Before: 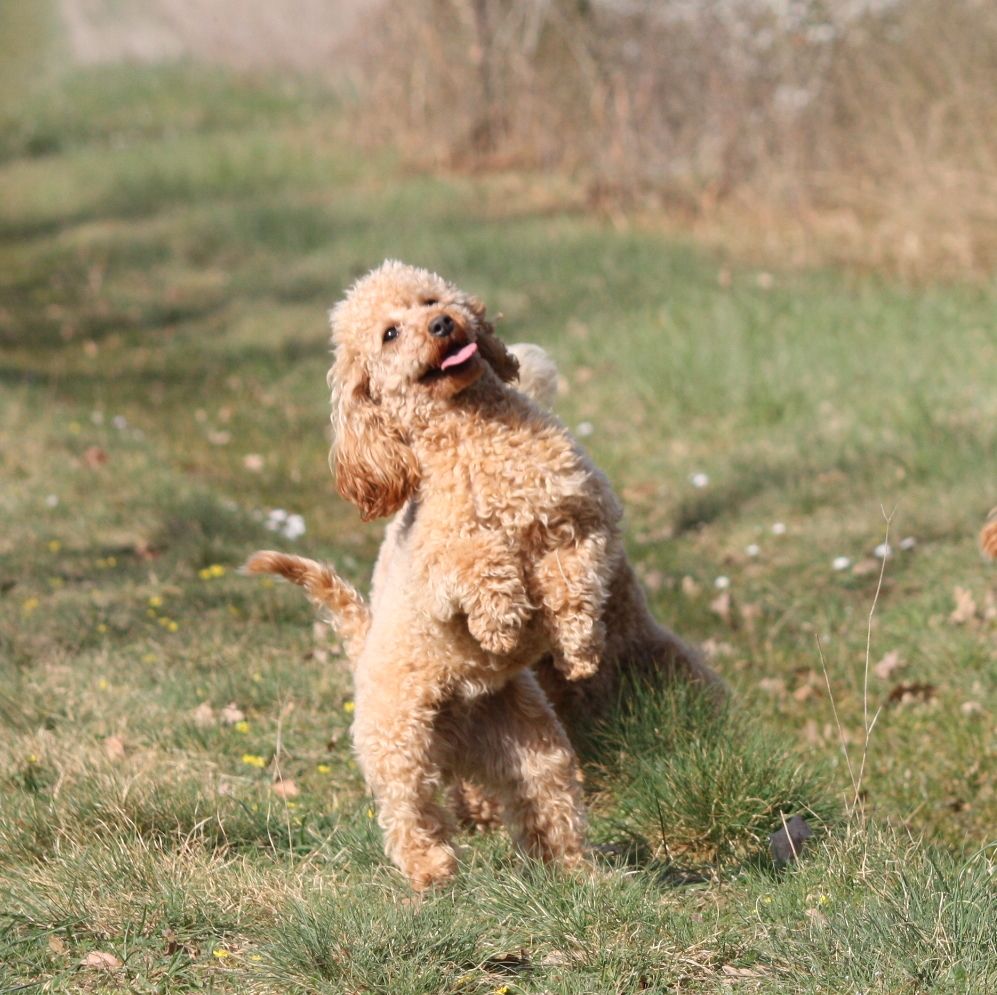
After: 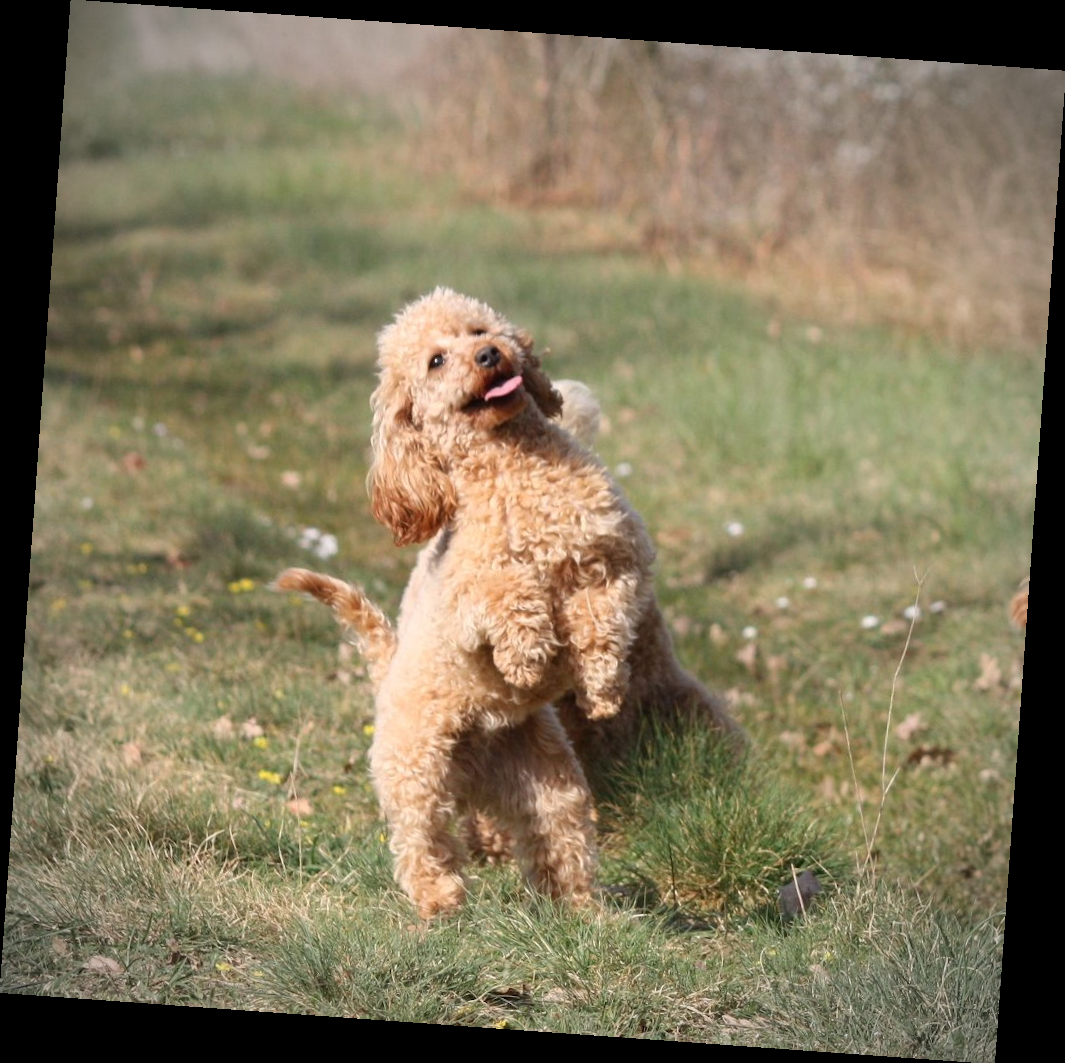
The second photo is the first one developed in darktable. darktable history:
rotate and perspective: rotation 4.1°, automatic cropping off
vignetting: automatic ratio true
